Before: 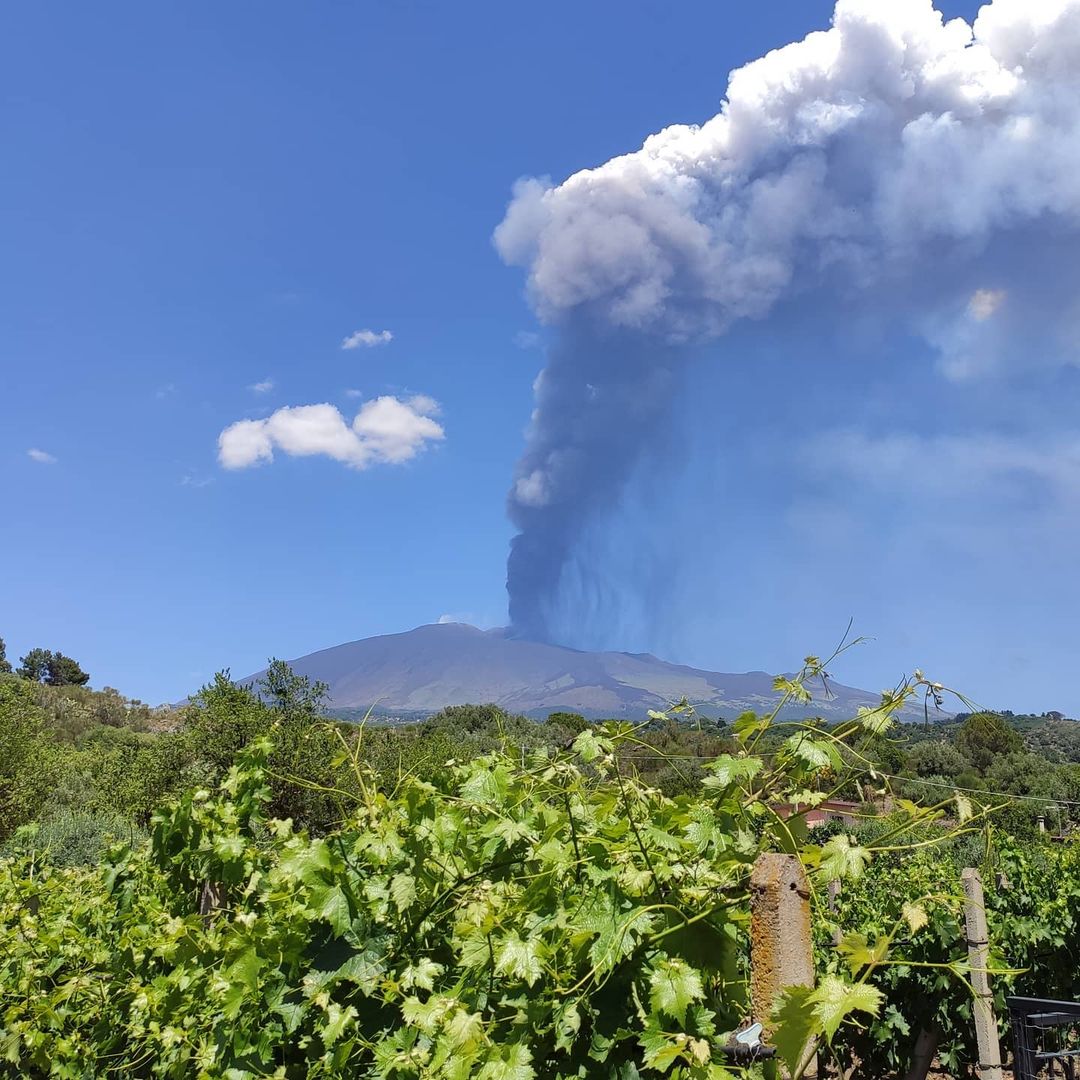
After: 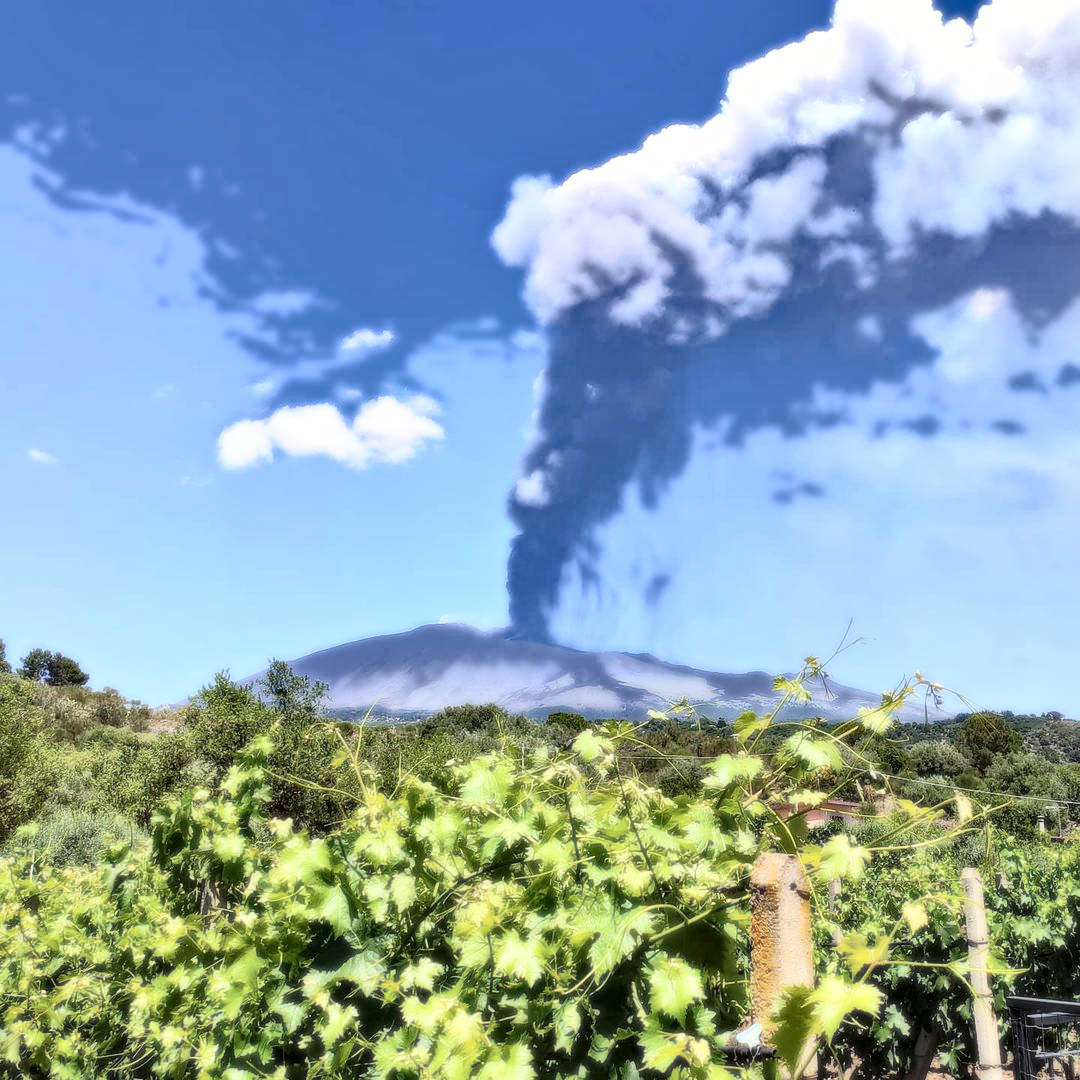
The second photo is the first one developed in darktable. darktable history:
bloom: size 0%, threshold 54.82%, strength 8.31%
local contrast: mode bilateral grid, contrast 20, coarseness 19, detail 163%, midtone range 0.2
haze removal: compatibility mode true, adaptive false
shadows and highlights: soften with gaussian
